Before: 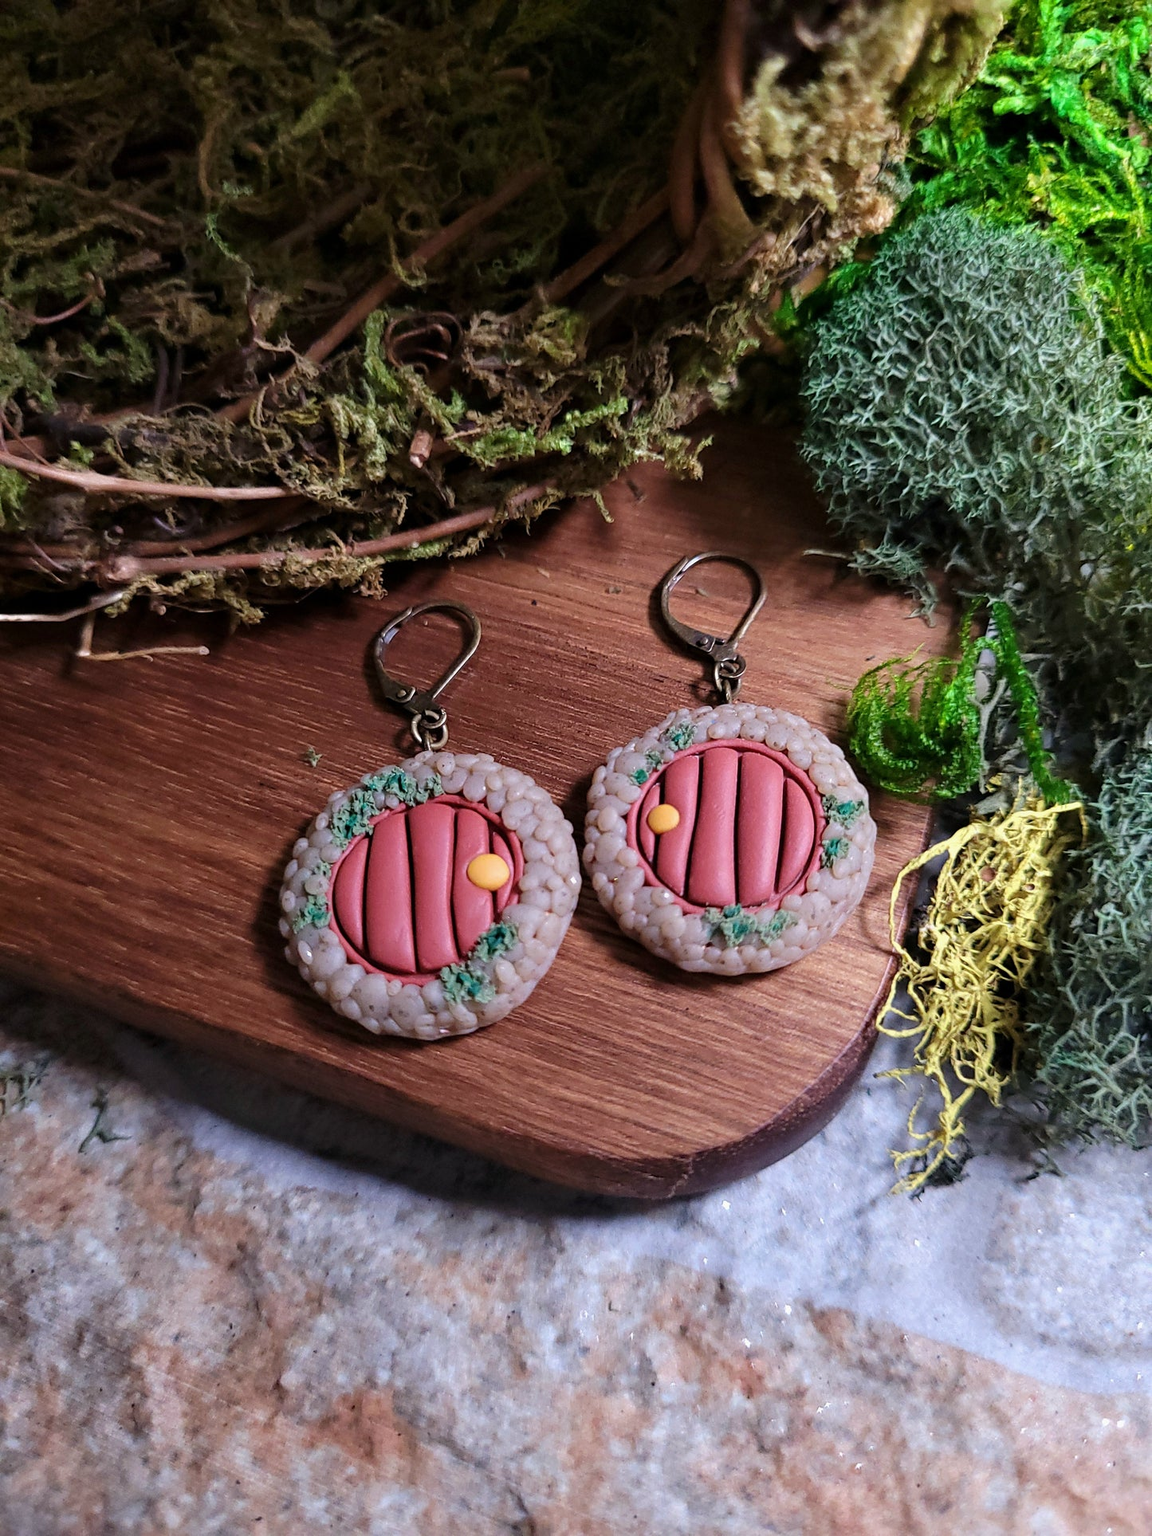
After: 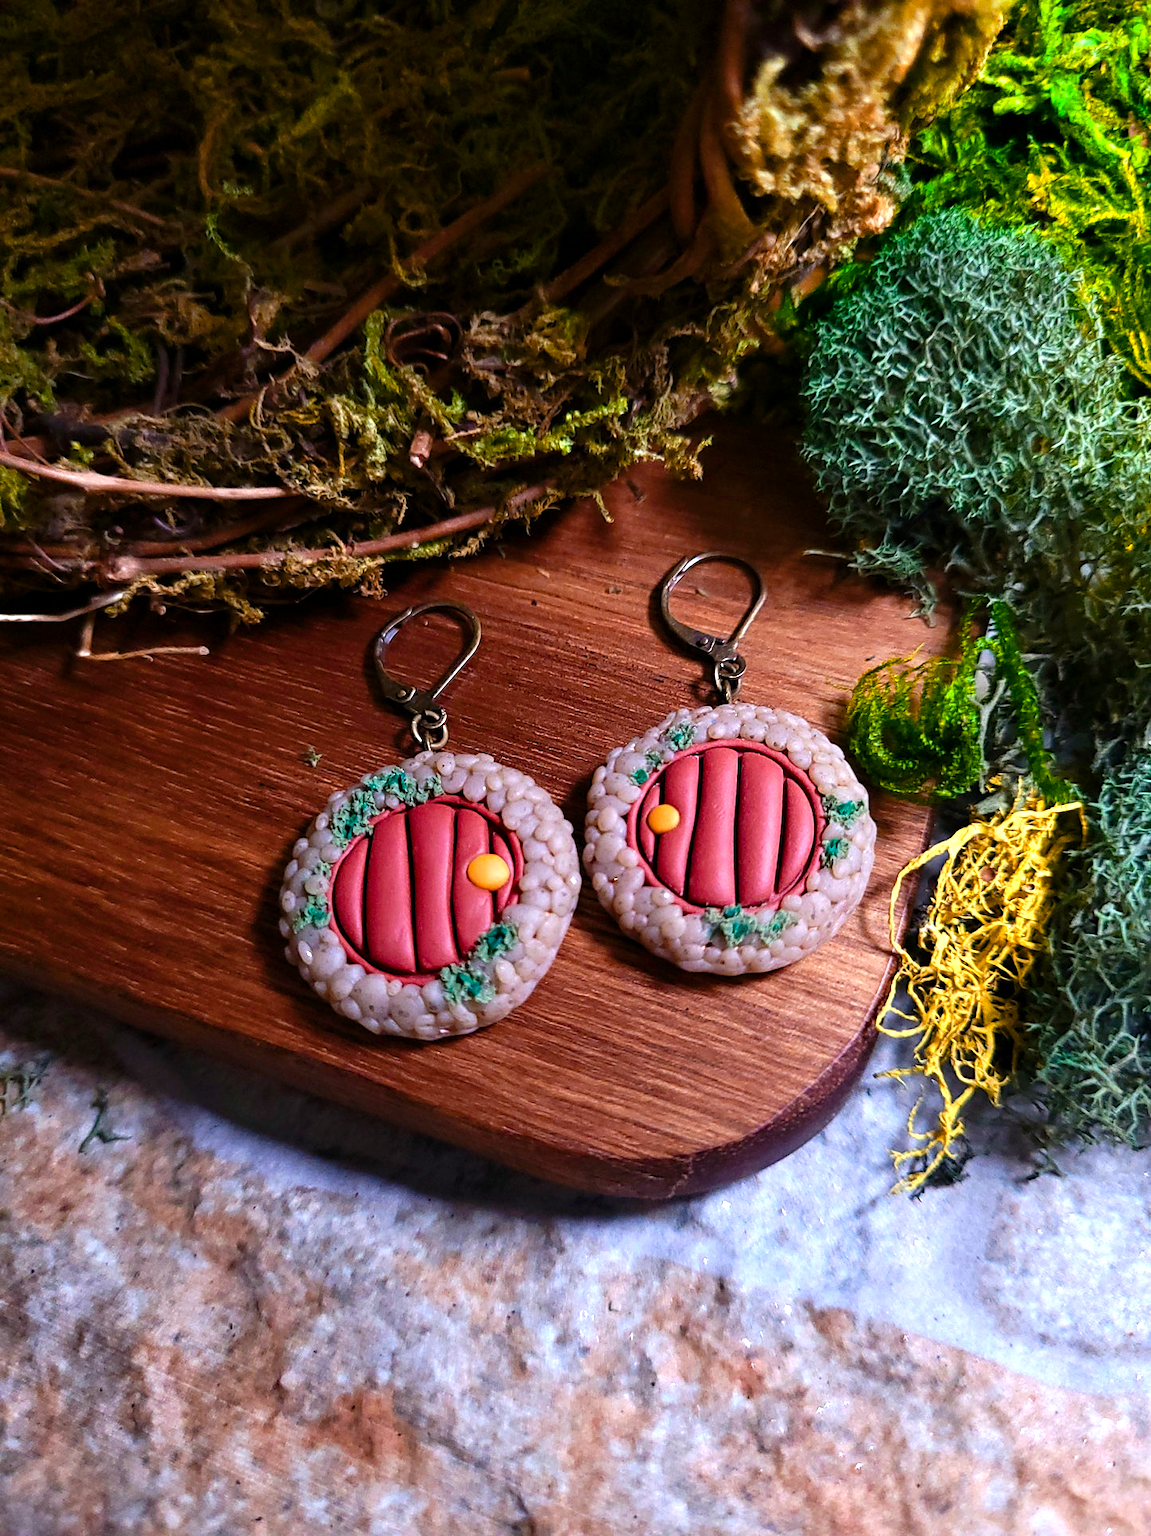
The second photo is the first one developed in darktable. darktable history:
color balance rgb: linear chroma grading › global chroma 9%, perceptual saturation grading › global saturation 36%, perceptual saturation grading › shadows 35%, perceptual brilliance grading › global brilliance 15%, perceptual brilliance grading › shadows -35%, global vibrance 15%
color zones: curves: ch1 [(0, 0.455) (0.063, 0.455) (0.286, 0.495) (0.429, 0.5) (0.571, 0.5) (0.714, 0.5) (0.857, 0.5) (1, 0.455)]; ch2 [(0, 0.532) (0.063, 0.521) (0.233, 0.447) (0.429, 0.489) (0.571, 0.5) (0.714, 0.5) (0.857, 0.5) (1, 0.532)]
